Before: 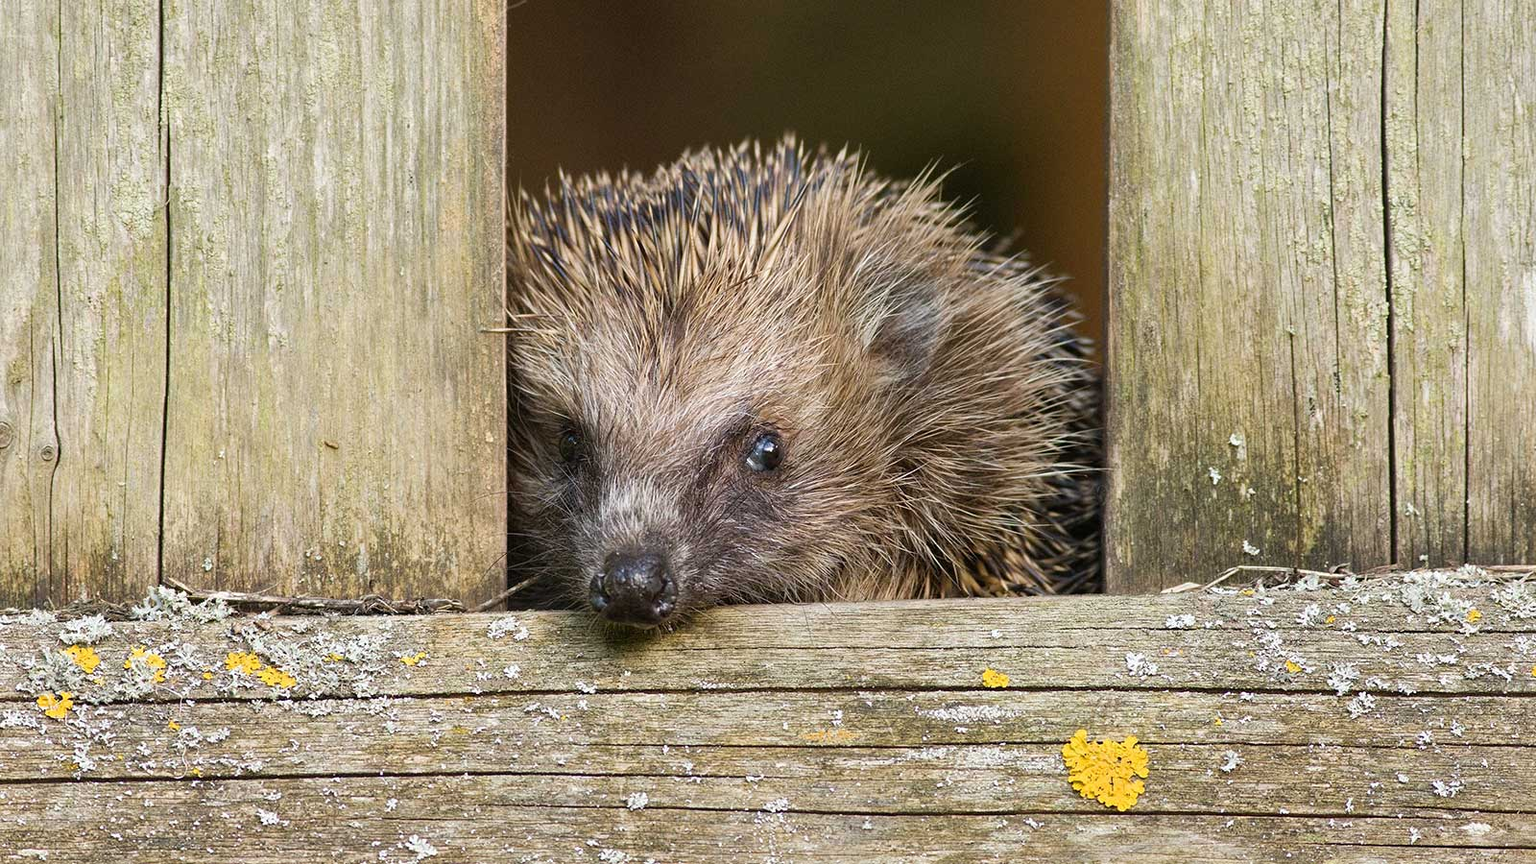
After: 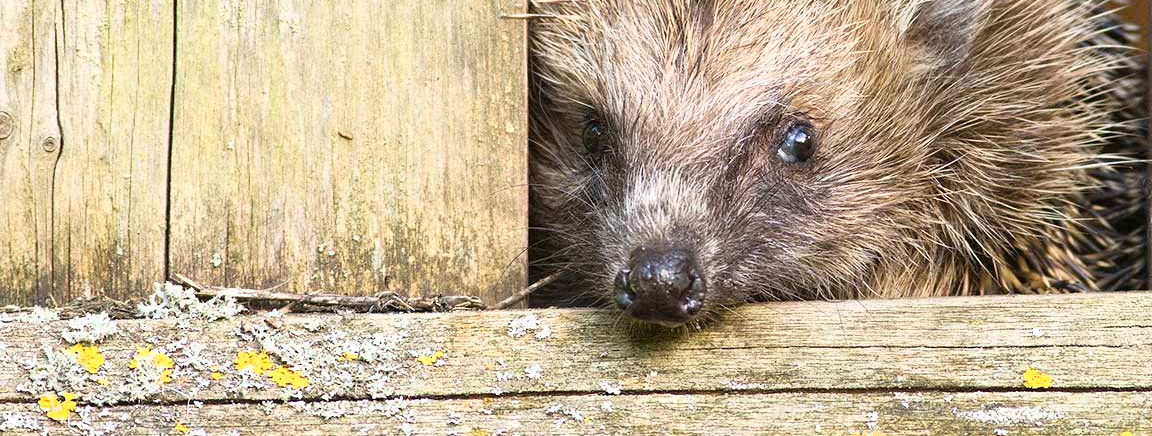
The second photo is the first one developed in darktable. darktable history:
base curve: curves: ch0 [(0, 0) (0.557, 0.834) (1, 1)]
crop: top 36.498%, right 27.964%, bottom 14.995%
